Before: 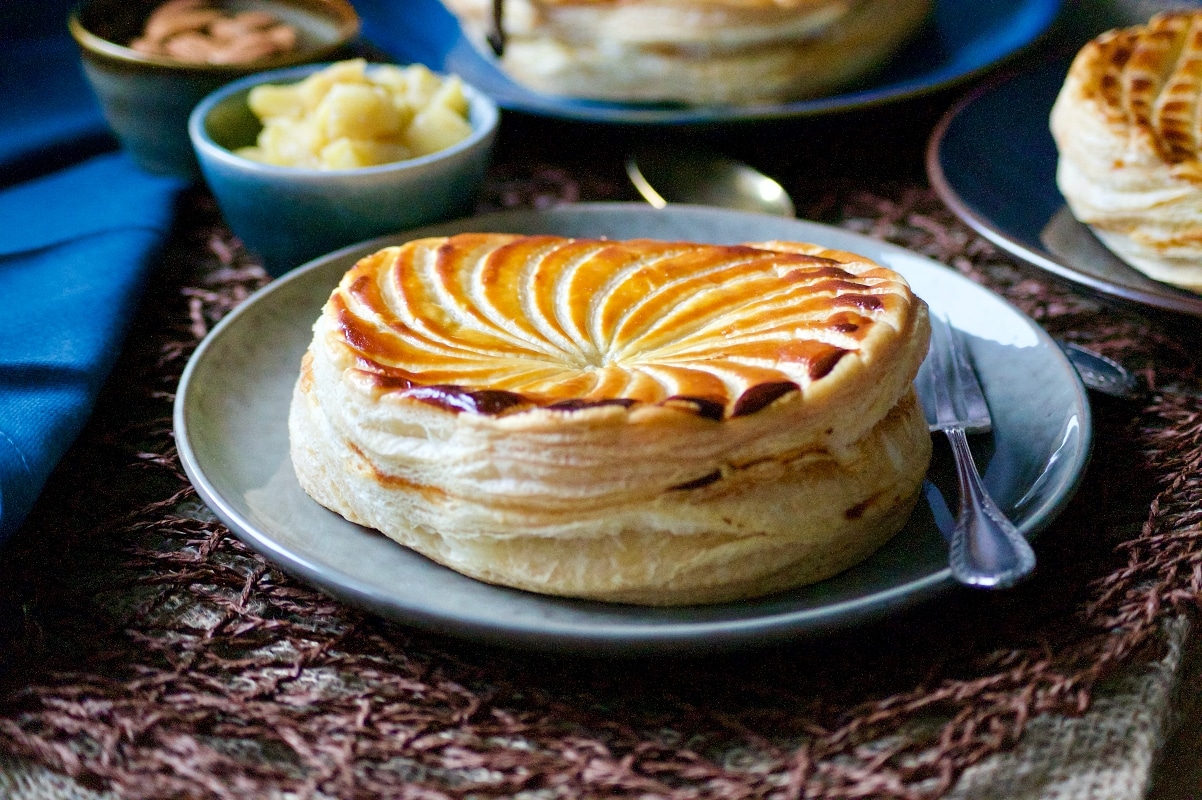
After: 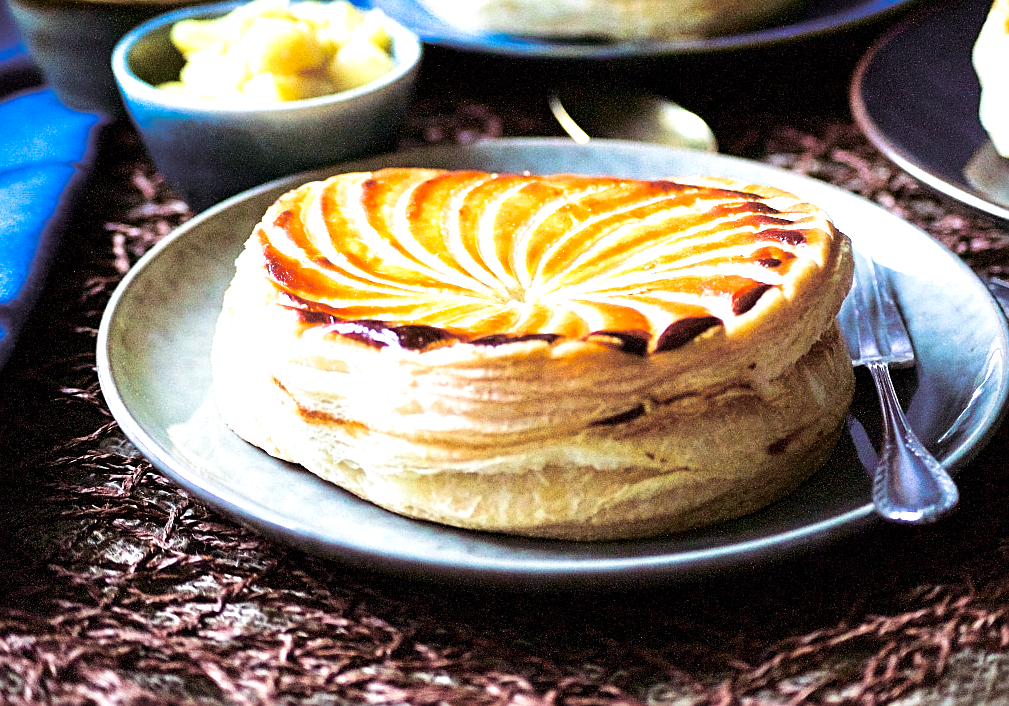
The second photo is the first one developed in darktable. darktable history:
exposure: exposure 0.999 EV, compensate highlight preservation false
split-toning: shadows › saturation 0.24, highlights › hue 54°, highlights › saturation 0.24
contrast brightness saturation: contrast 0.13, brightness -0.05, saturation 0.16
sharpen: on, module defaults
crop: left 6.446%, top 8.188%, right 9.538%, bottom 3.548%
color balance rgb: perceptual saturation grading › global saturation 20%, perceptual saturation grading › highlights -25%, perceptual saturation grading › shadows 25%
